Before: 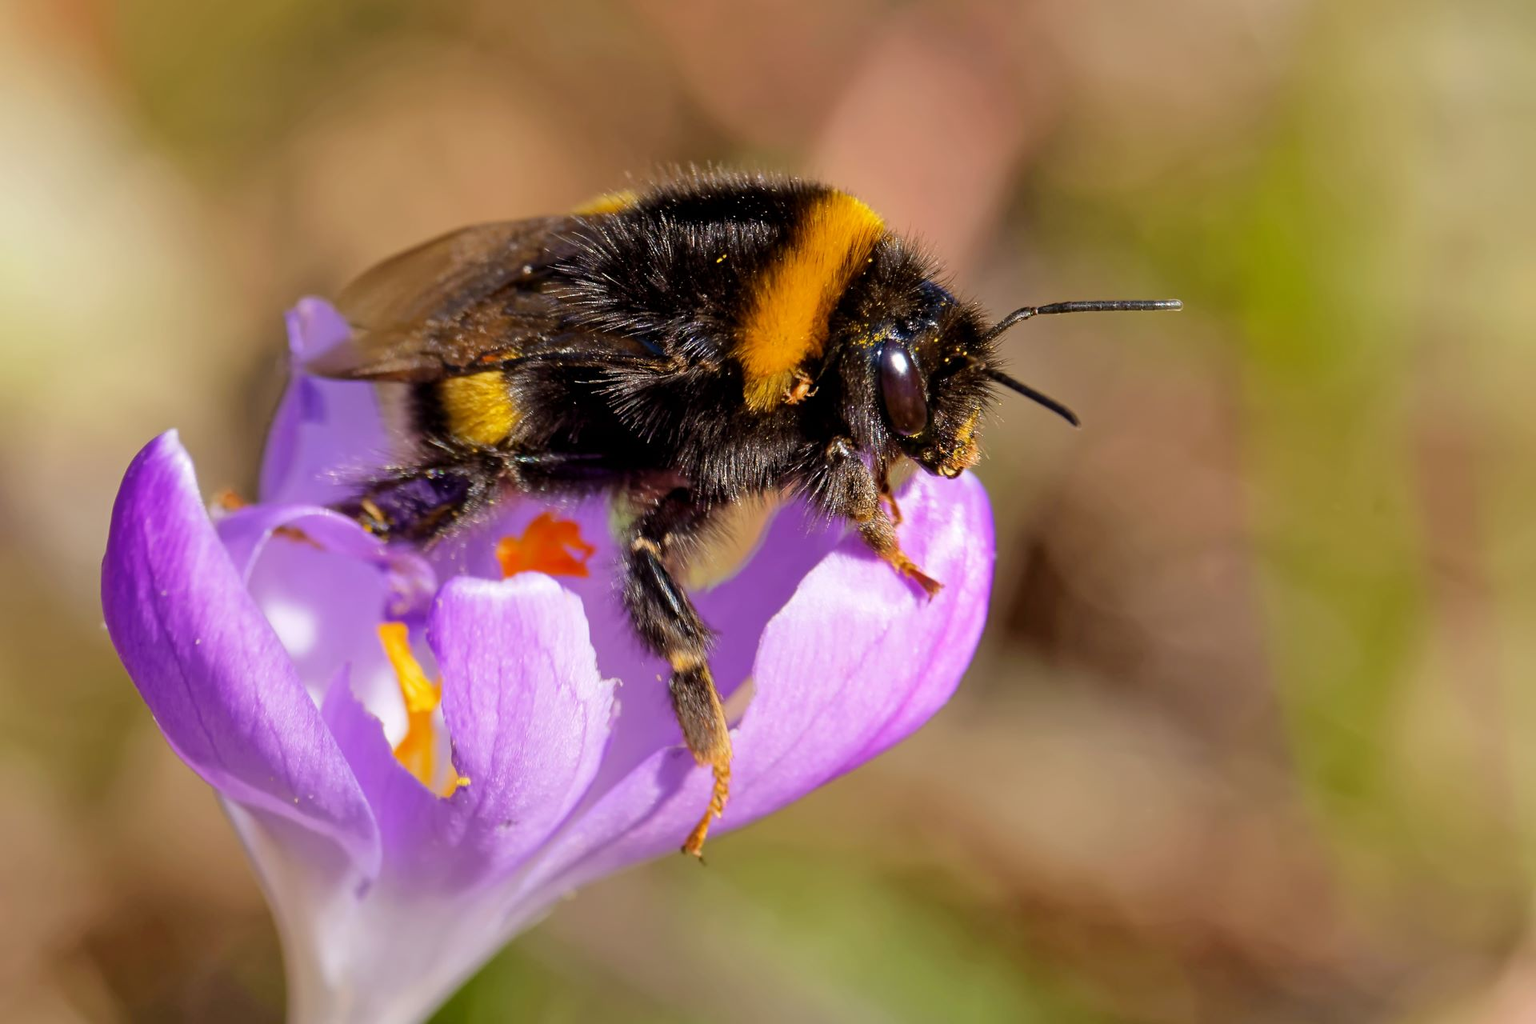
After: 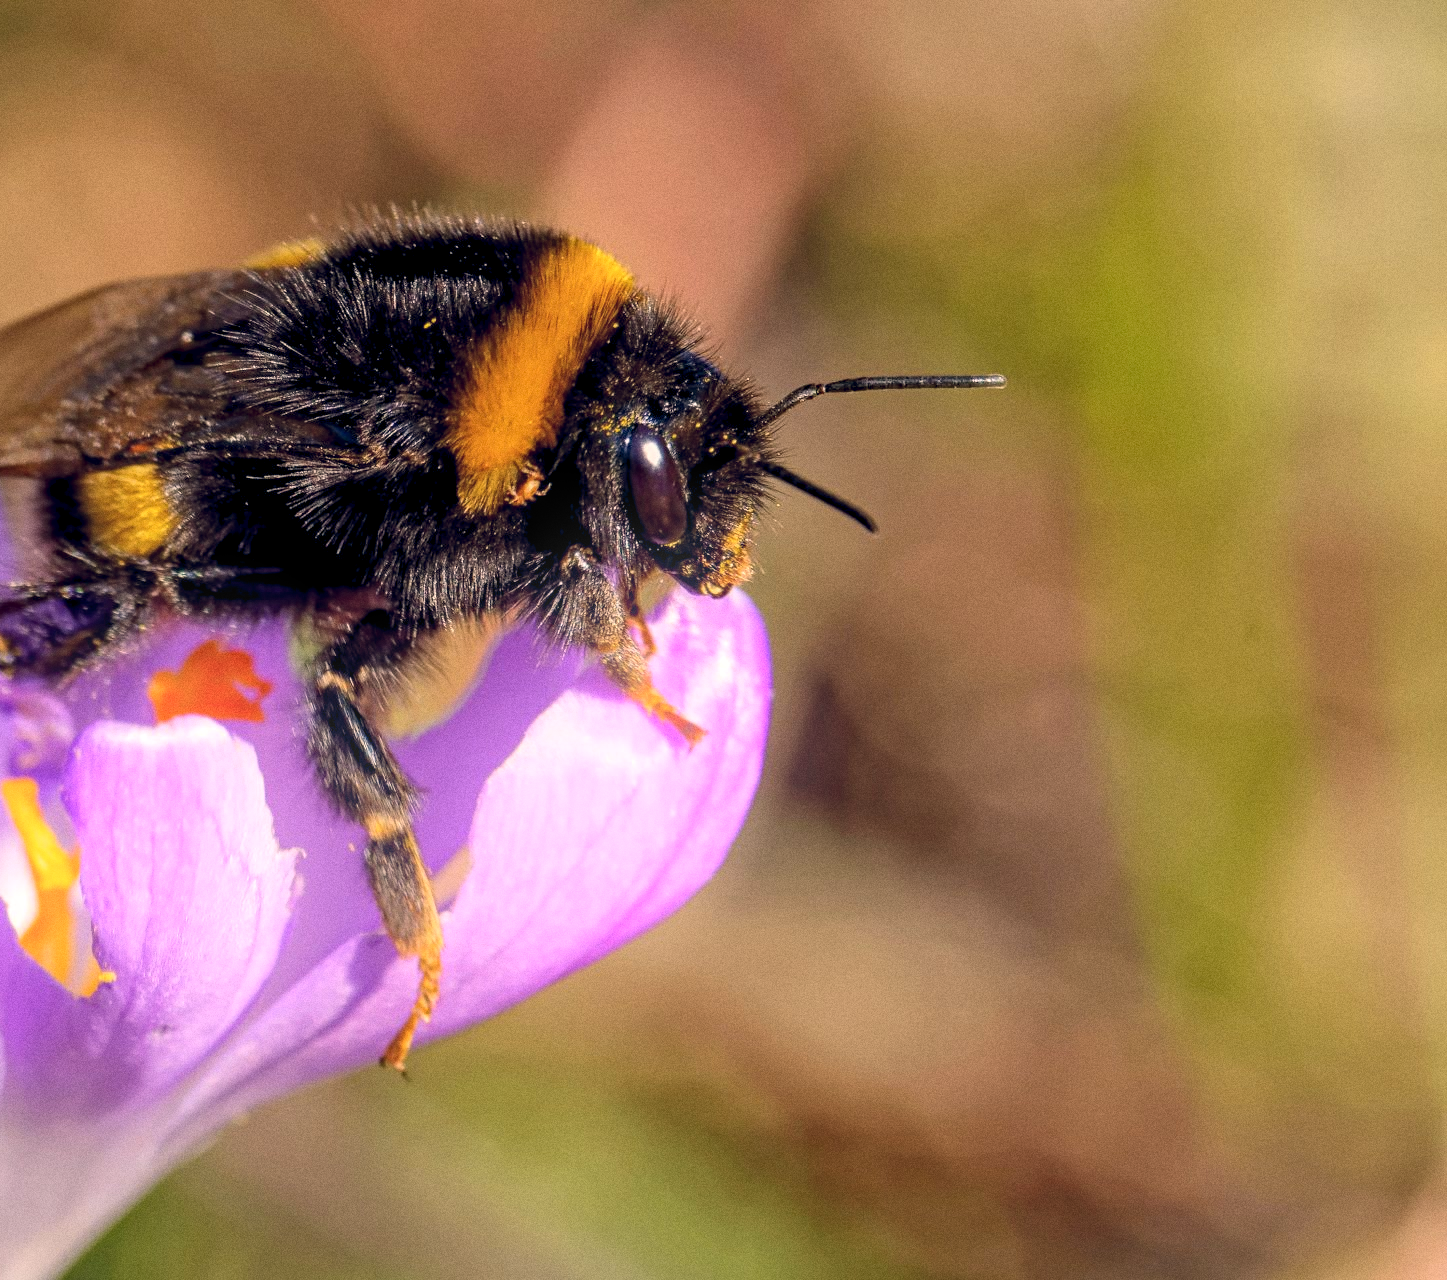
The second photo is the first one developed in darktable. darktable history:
local contrast: on, module defaults
crop and rotate: left 24.6%
bloom: on, module defaults
grain: coarseness 0.09 ISO
contrast brightness saturation: saturation -0.05
color balance rgb: shadows lift › hue 87.51°, highlights gain › chroma 3.21%, highlights gain › hue 55.1°, global offset › chroma 0.15%, global offset › hue 253.66°, linear chroma grading › global chroma 0.5%
exposure: black level correction 0.001, exposure 0.14 EV, compensate highlight preservation false
haze removal: compatibility mode true, adaptive false
